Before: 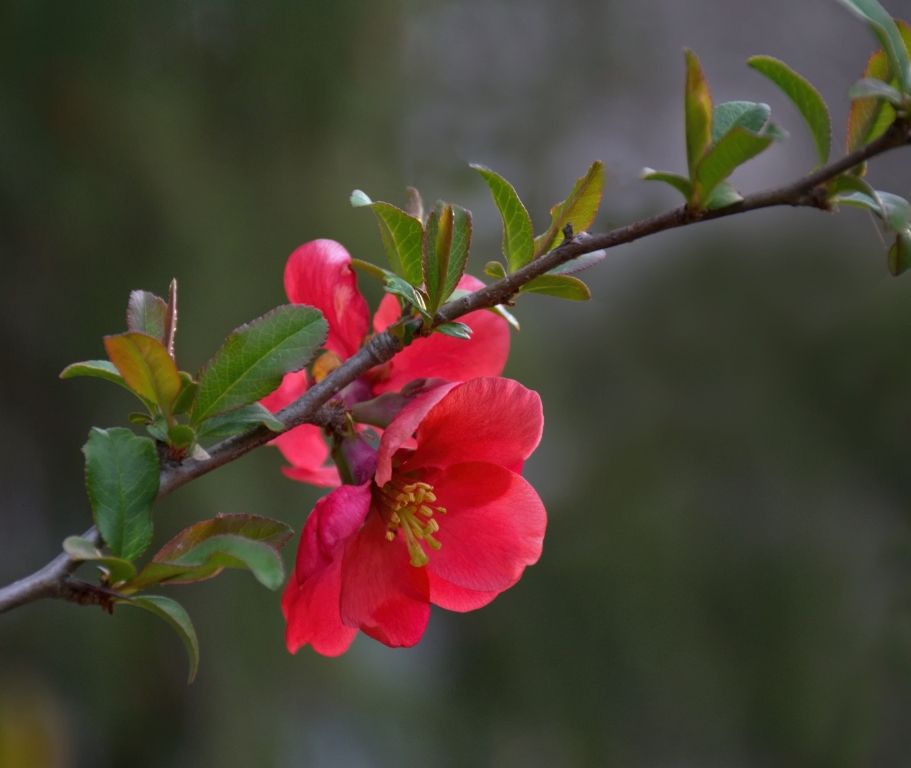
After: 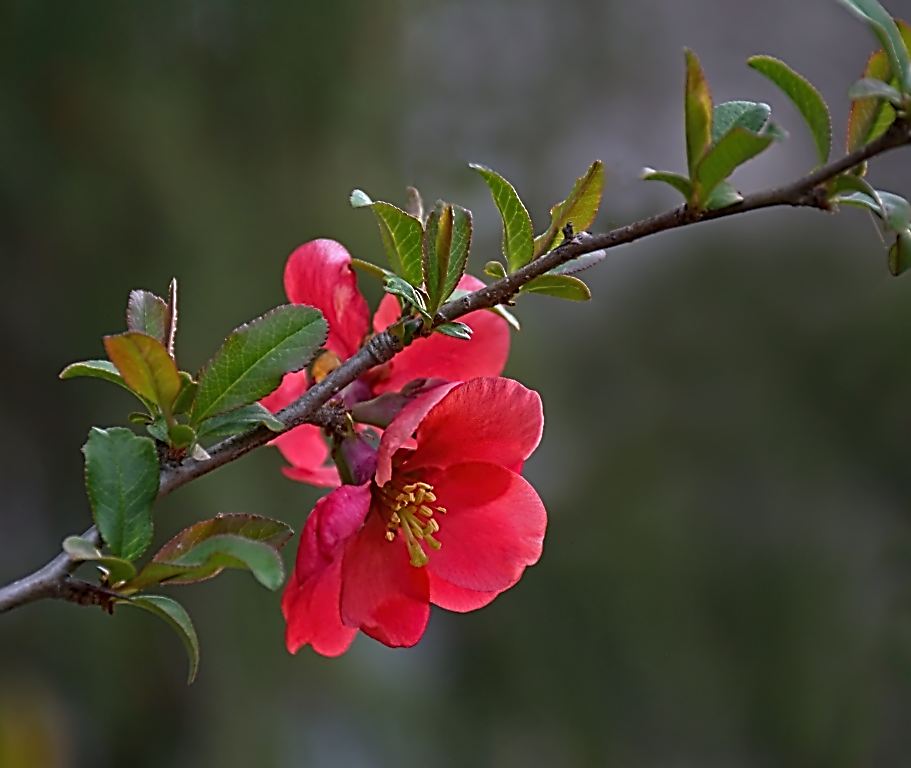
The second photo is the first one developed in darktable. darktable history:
contrast equalizer: y [[0.5, 0.5, 0.5, 0.515, 0.749, 0.84], [0.5 ×6], [0.5 ×6], [0, 0, 0, 0.001, 0.067, 0.262], [0 ×6]]
sharpen: amount 0.738
